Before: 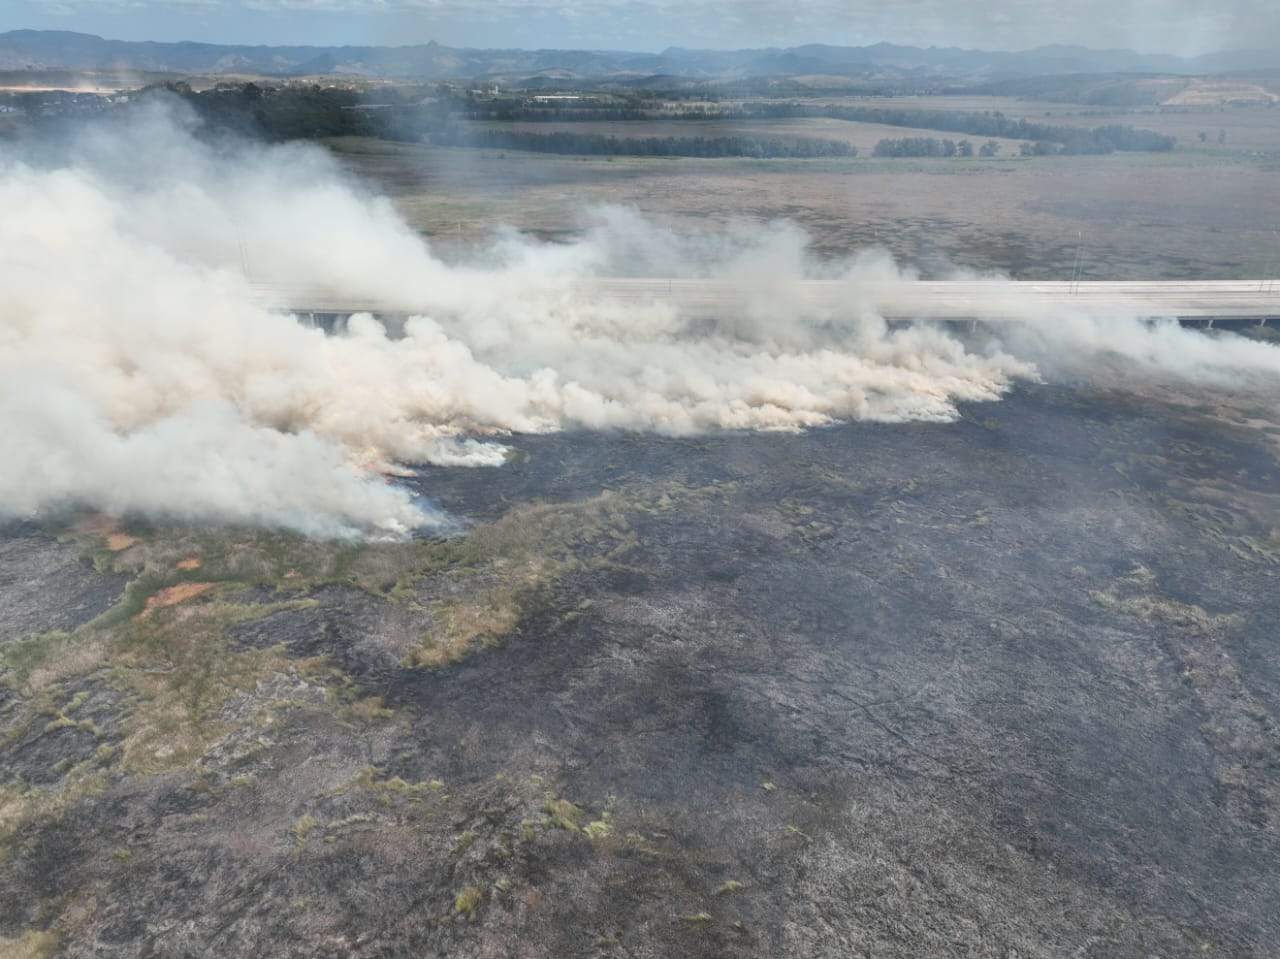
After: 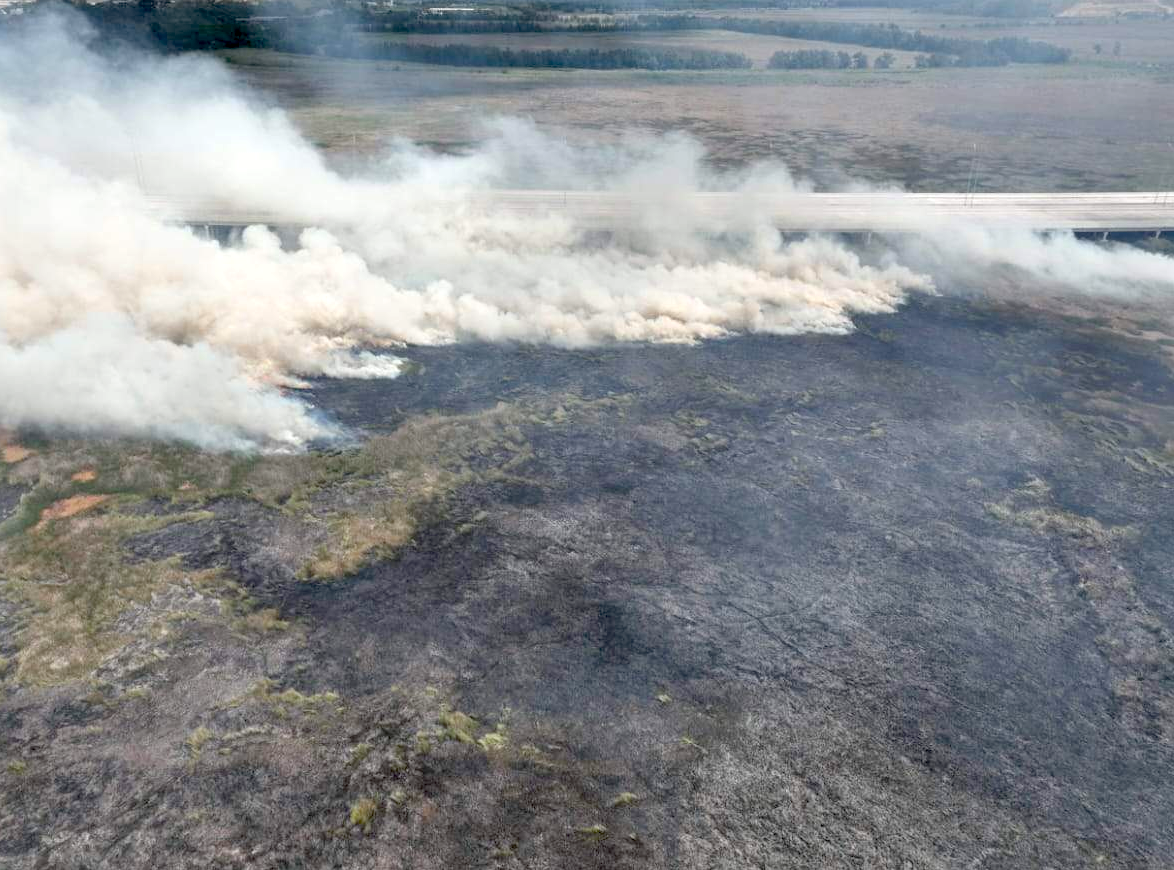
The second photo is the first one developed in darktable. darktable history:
exposure: black level correction 0.031, exposure 0.304 EV, compensate highlight preservation false
crop and rotate: left 8.262%, top 9.226%
